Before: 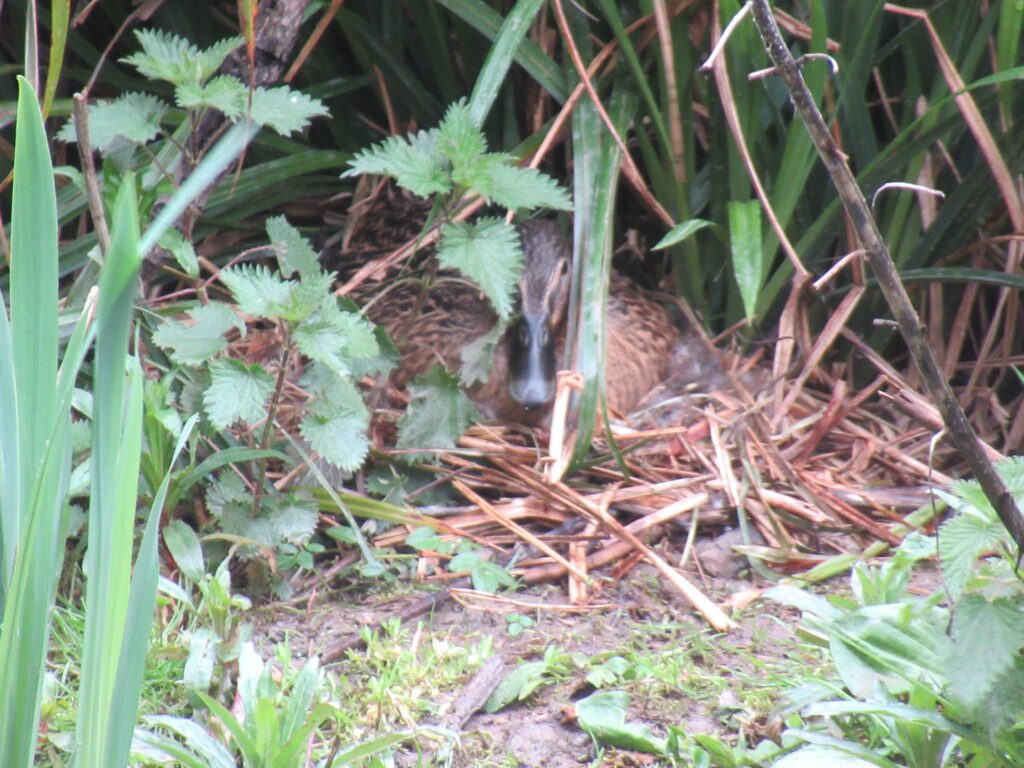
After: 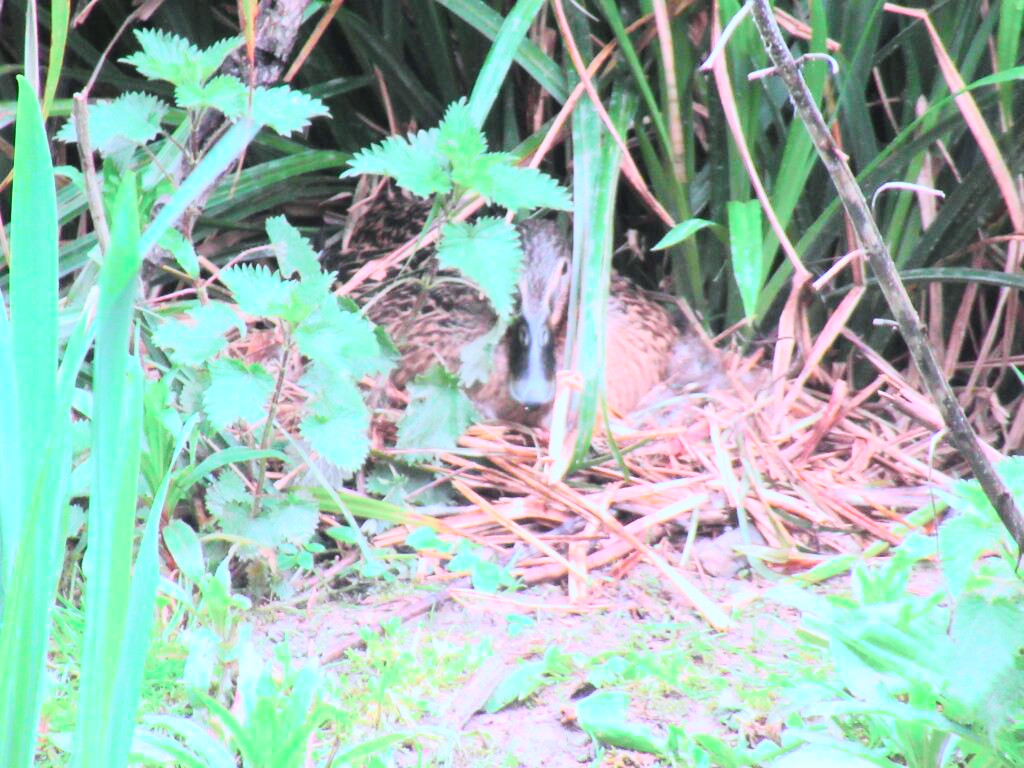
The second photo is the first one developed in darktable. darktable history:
exposure: black level correction 0, exposure 0.3 EV, compensate highlight preservation false
contrast brightness saturation: contrast 0.2, brightness 0.16, saturation 0.22
white balance: red 0.924, blue 1.095
tone curve: curves: ch0 [(0, 0.023) (0.113, 0.081) (0.204, 0.197) (0.498, 0.608) (0.709, 0.819) (0.984, 0.961)]; ch1 [(0, 0) (0.172, 0.123) (0.317, 0.272) (0.414, 0.382) (0.476, 0.479) (0.505, 0.501) (0.528, 0.54) (0.618, 0.647) (0.709, 0.764) (1, 1)]; ch2 [(0, 0) (0.411, 0.424) (0.492, 0.502) (0.521, 0.521) (0.55, 0.576) (0.686, 0.638) (1, 1)], color space Lab, independent channels, preserve colors none
